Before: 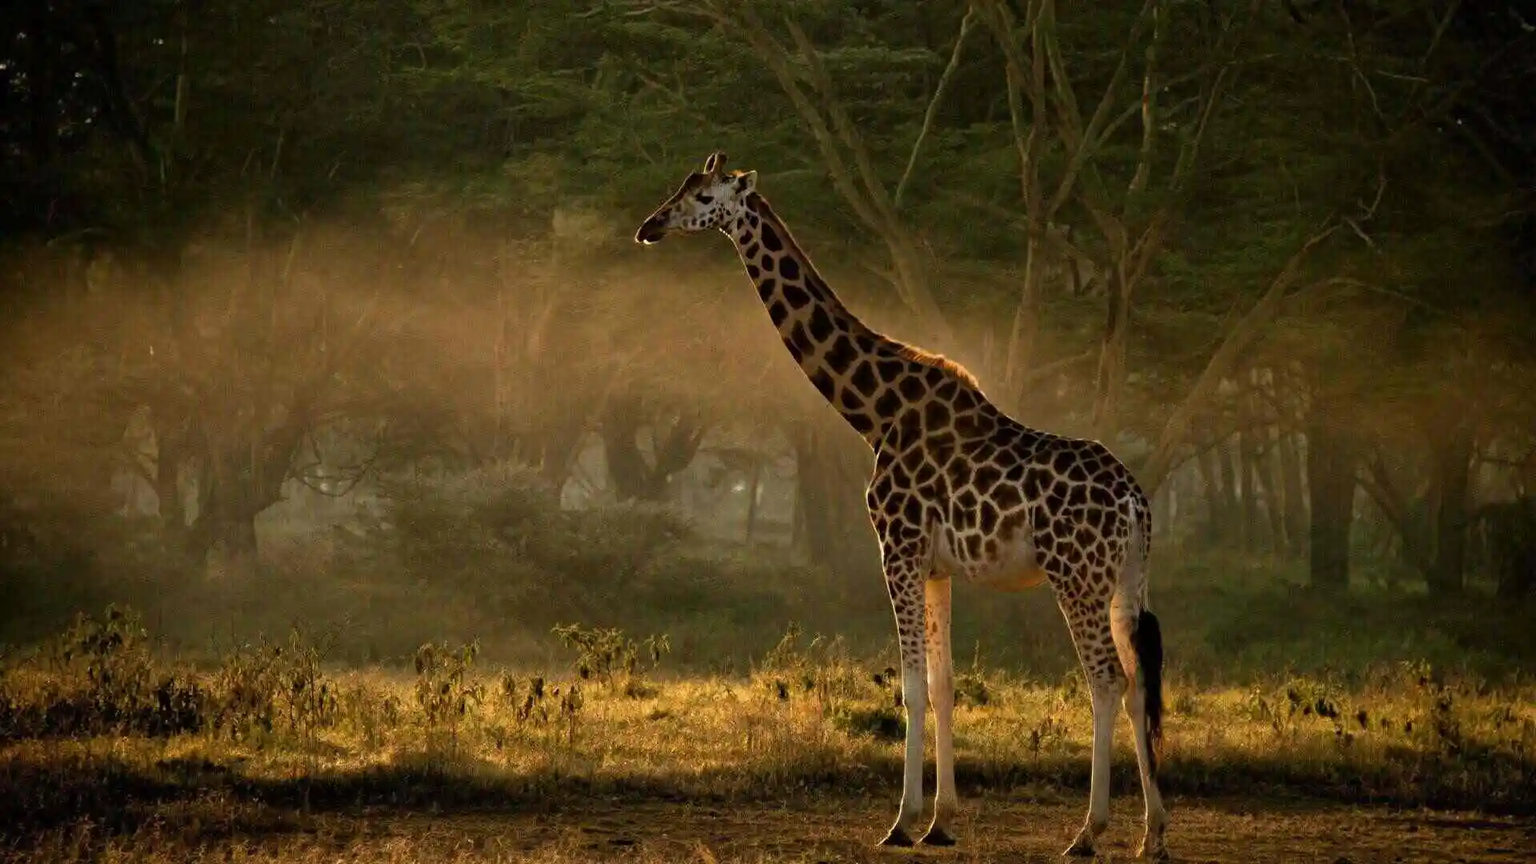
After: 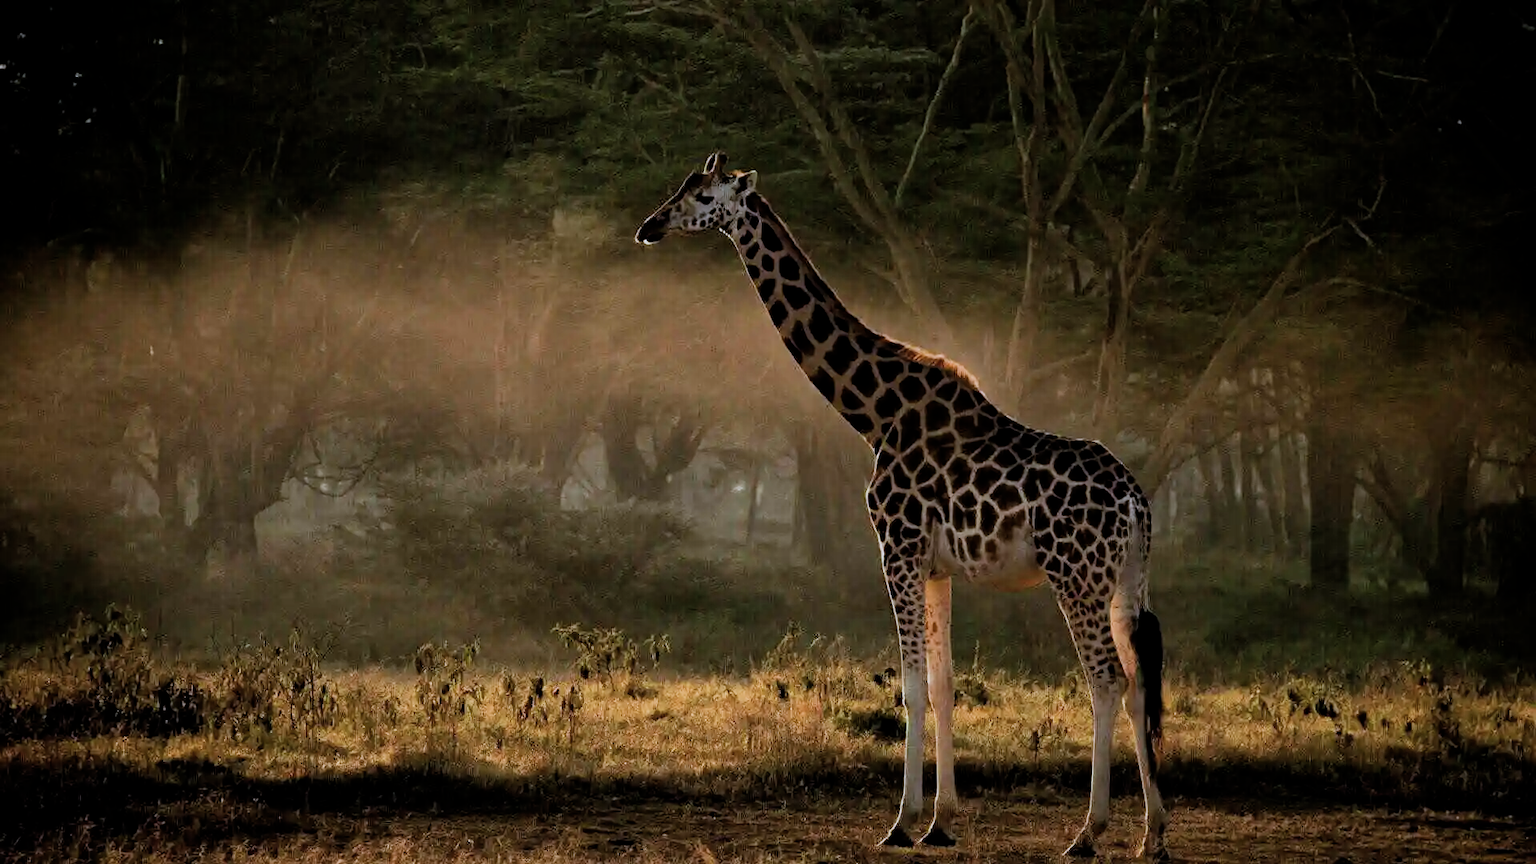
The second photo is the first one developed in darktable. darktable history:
sharpen: amount 0.212
color correction: highlights a* -1.85, highlights b* -18.47
filmic rgb: middle gray luminance 28.88%, black relative exposure -10.4 EV, white relative exposure 5.48 EV, target black luminance 0%, hardness 3.92, latitude 2.69%, contrast 1.129, highlights saturation mix 5.31%, shadows ↔ highlights balance 14.5%
